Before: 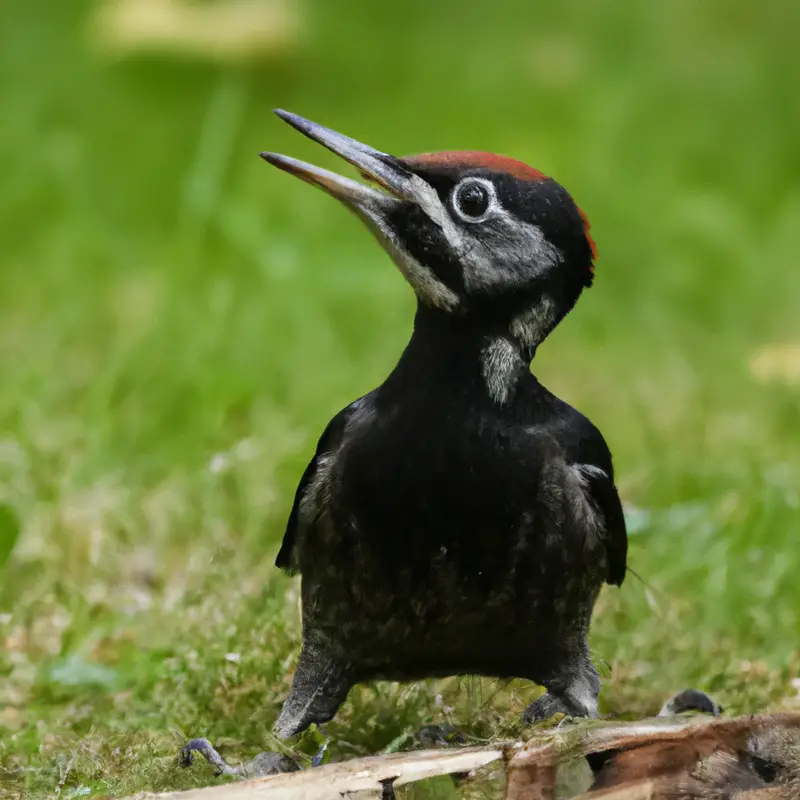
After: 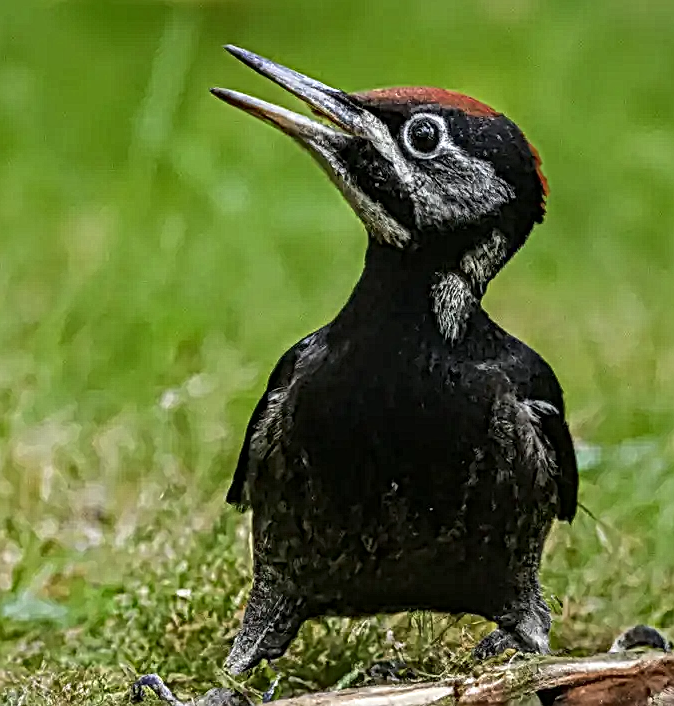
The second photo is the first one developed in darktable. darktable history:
crop: left 6.129%, top 8.048%, right 9.54%, bottom 3.631%
sharpen: amount 0.2
local contrast: mode bilateral grid, contrast 20, coarseness 3, detail 299%, midtone range 0.2
